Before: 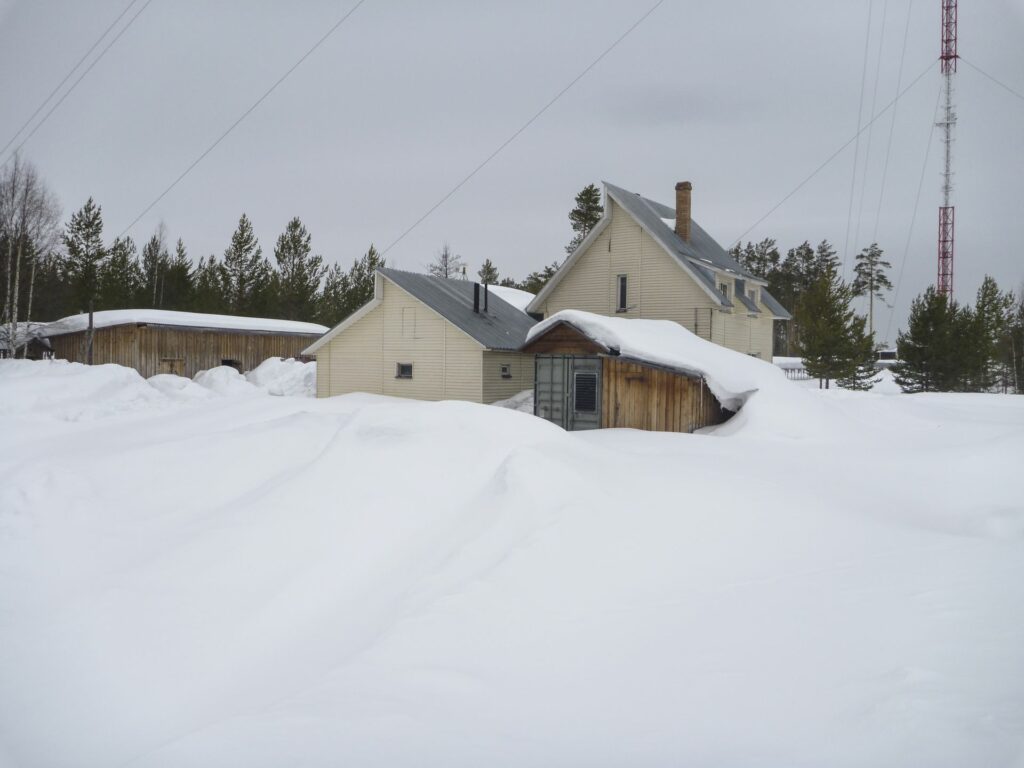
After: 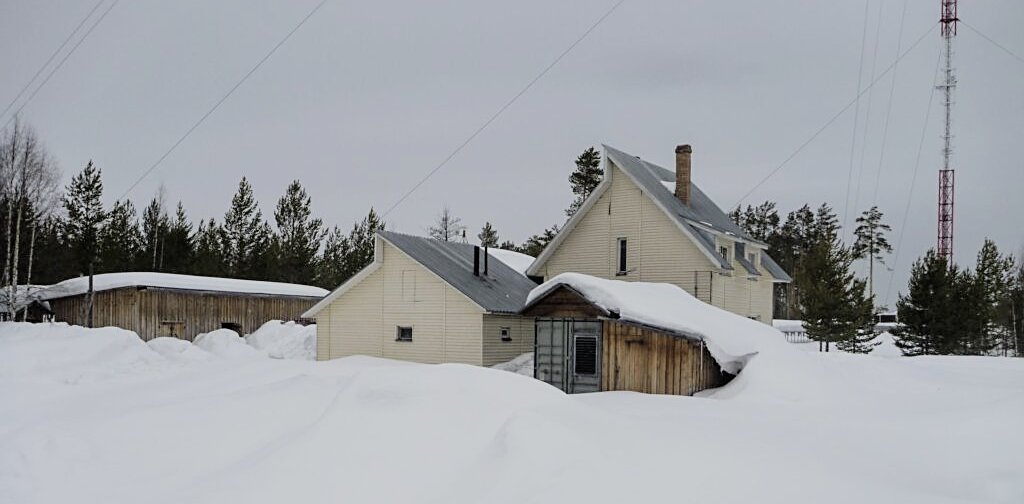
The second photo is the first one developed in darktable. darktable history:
crop and rotate: top 4.848%, bottom 29.503%
filmic rgb: black relative exposure -5 EV, hardness 2.88, contrast 1.1
sharpen: on, module defaults
